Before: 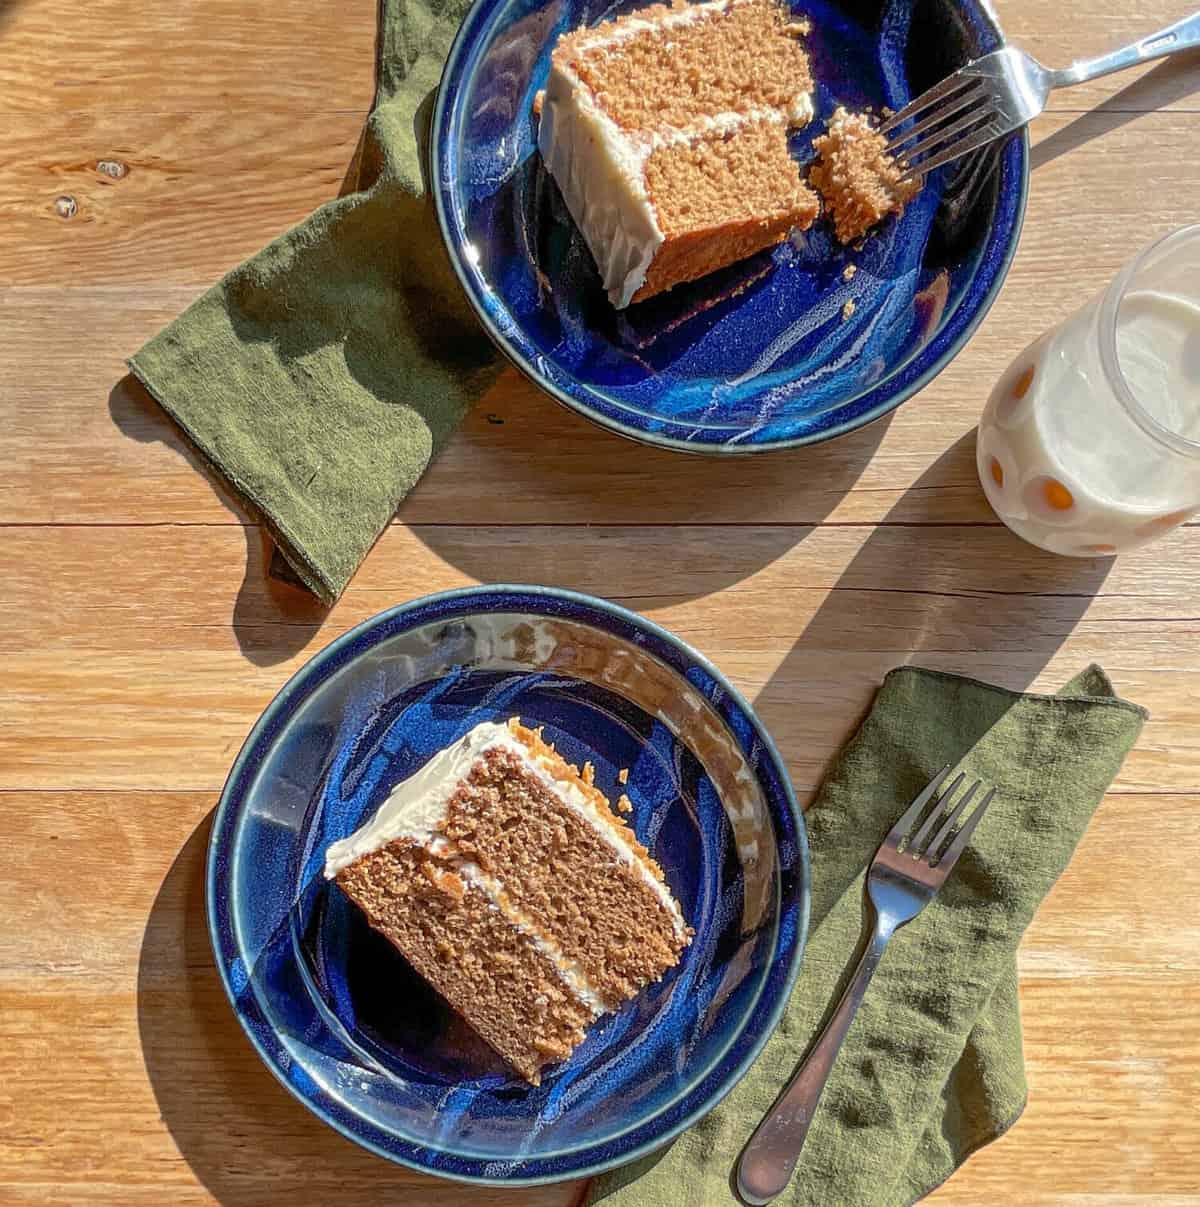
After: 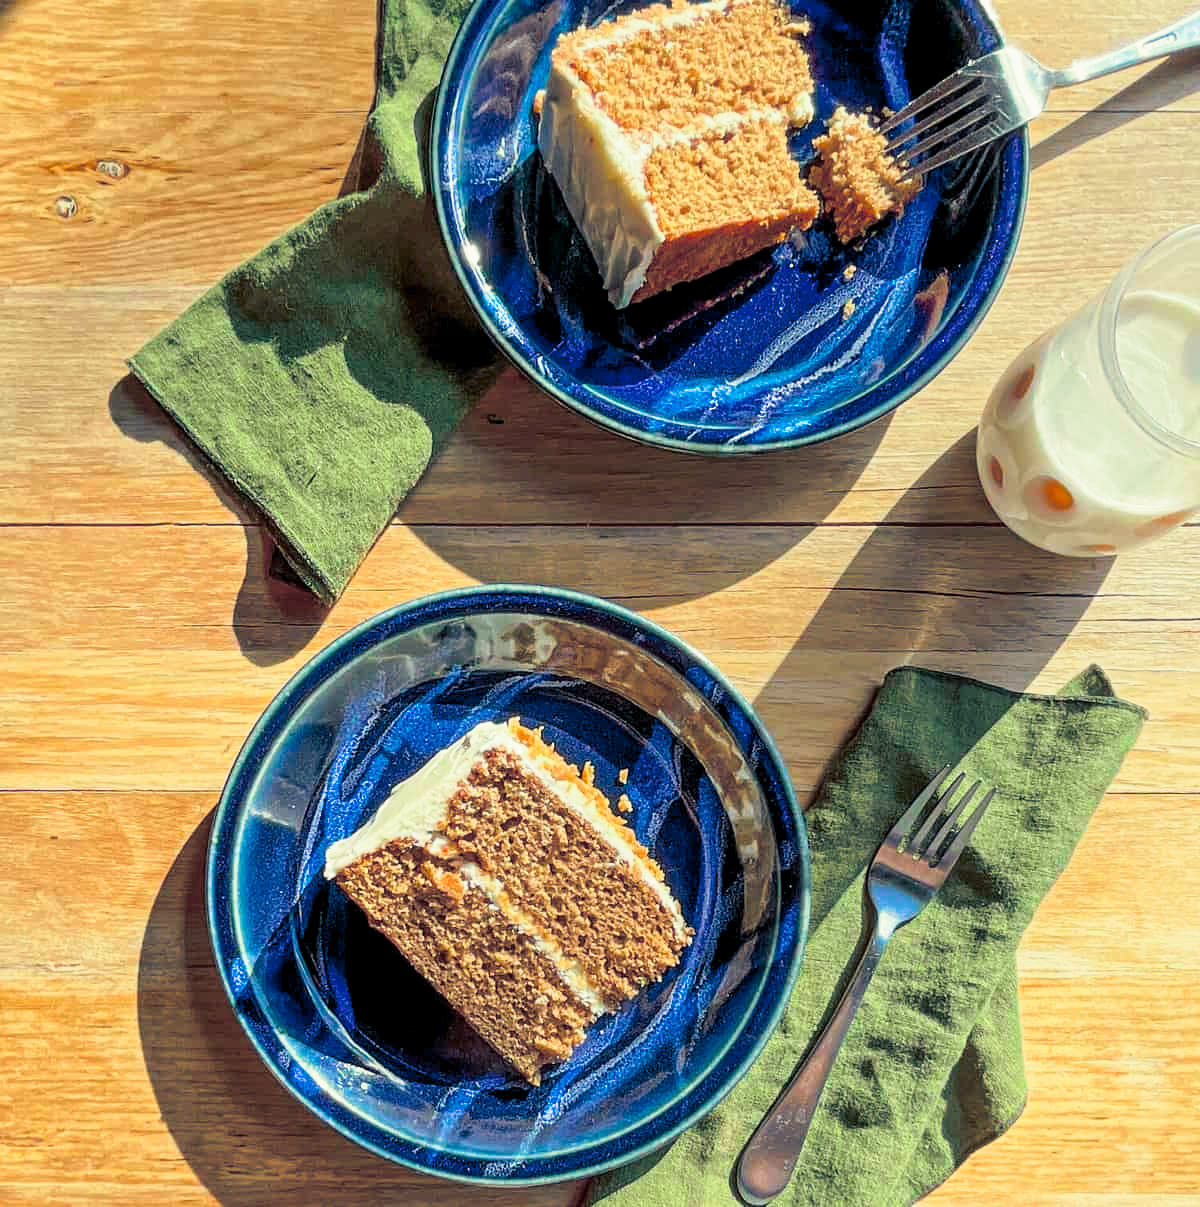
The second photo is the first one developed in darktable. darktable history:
tone curve: curves: ch0 [(0, 0) (0.051, 0.03) (0.096, 0.071) (0.243, 0.246) (0.461, 0.515) (0.605, 0.692) (0.761, 0.85) (0.881, 0.933) (1, 0.984)]; ch1 [(0, 0) (0.1, 0.038) (0.318, 0.243) (0.431, 0.384) (0.488, 0.475) (0.499, 0.499) (0.534, 0.546) (0.567, 0.592) (0.601, 0.632) (0.734, 0.809) (1, 1)]; ch2 [(0, 0) (0.297, 0.257) (0.414, 0.379) (0.453, 0.45) (0.479, 0.483) (0.504, 0.499) (0.52, 0.519) (0.541, 0.554) (0.614, 0.652) (0.817, 0.874) (1, 1)], color space Lab, independent channels, preserve colors none
color correction: highlights a* -8, highlights b* 3.1
levels: levels [0.018, 0.493, 1]
split-toning: shadows › hue 216°, shadows › saturation 1, highlights › hue 57.6°, balance -33.4
